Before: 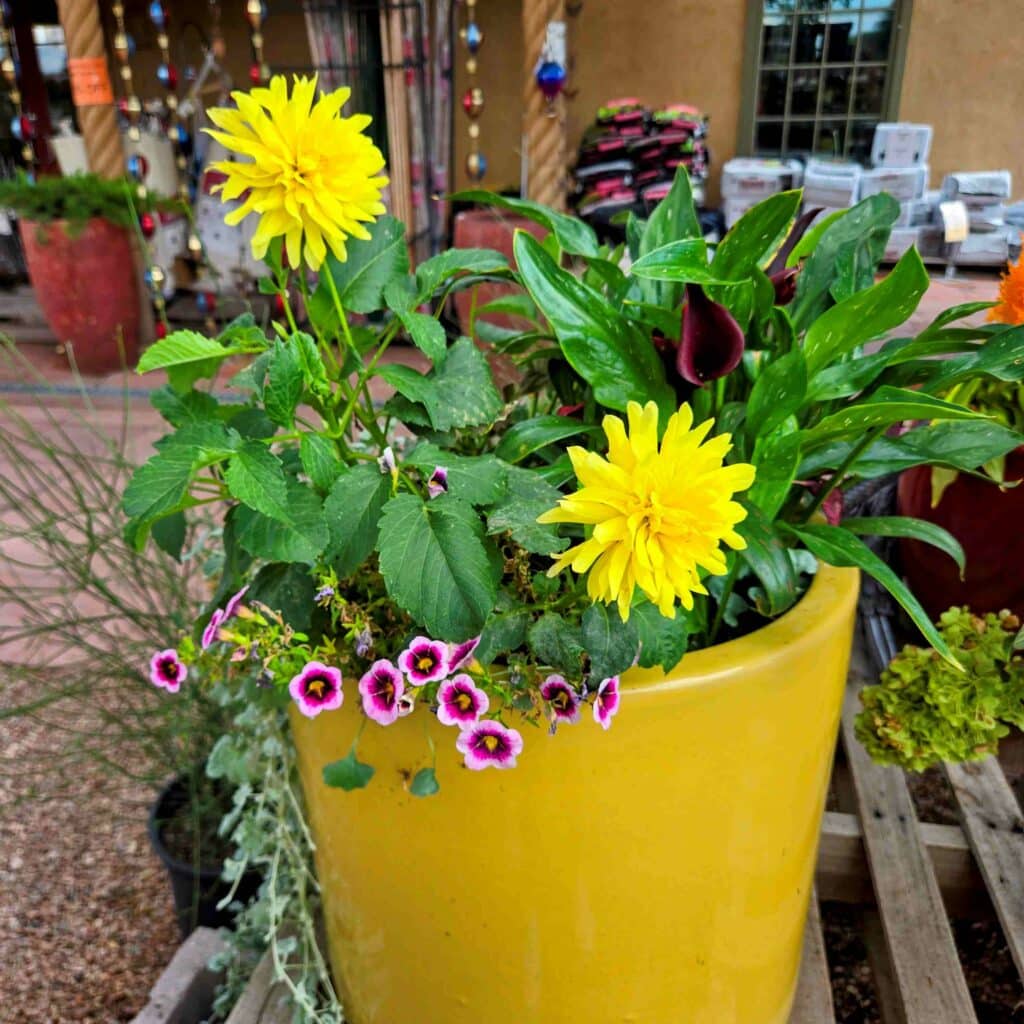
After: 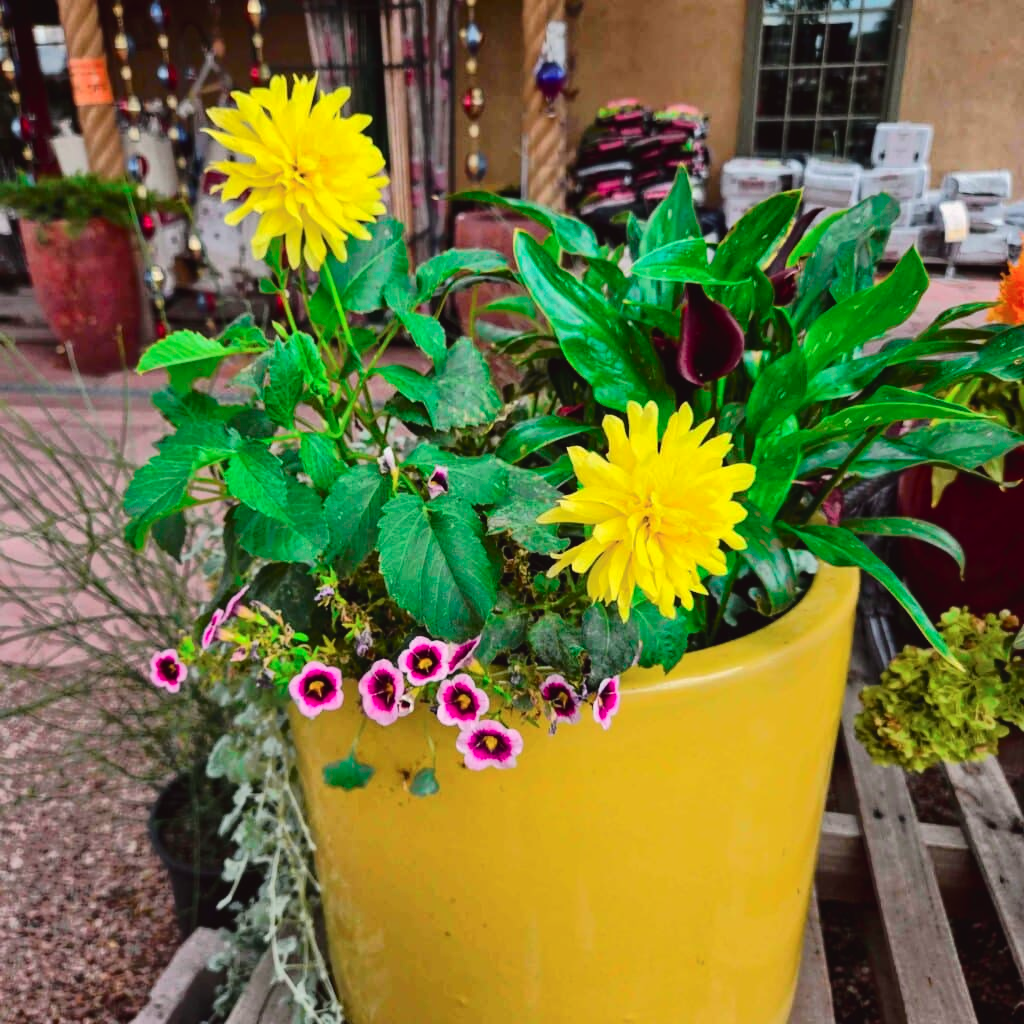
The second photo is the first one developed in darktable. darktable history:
tone curve: curves: ch0 [(0, 0.032) (0.094, 0.08) (0.265, 0.208) (0.41, 0.417) (0.498, 0.496) (0.638, 0.673) (0.845, 0.828) (0.994, 0.964)]; ch1 [(0, 0) (0.161, 0.092) (0.37, 0.302) (0.417, 0.434) (0.492, 0.502) (0.576, 0.589) (0.644, 0.638) (0.725, 0.765) (1, 1)]; ch2 [(0, 0) (0.352, 0.403) (0.45, 0.469) (0.521, 0.515) (0.55, 0.528) (0.589, 0.576) (1, 1)], color space Lab, independent channels, preserve colors none
